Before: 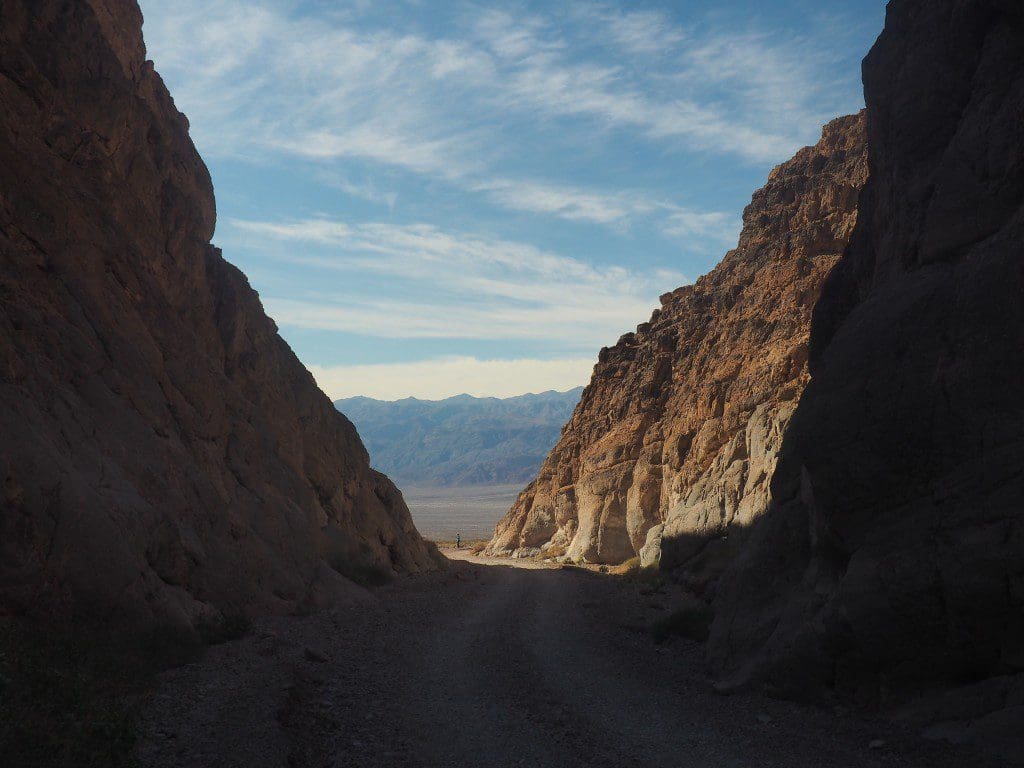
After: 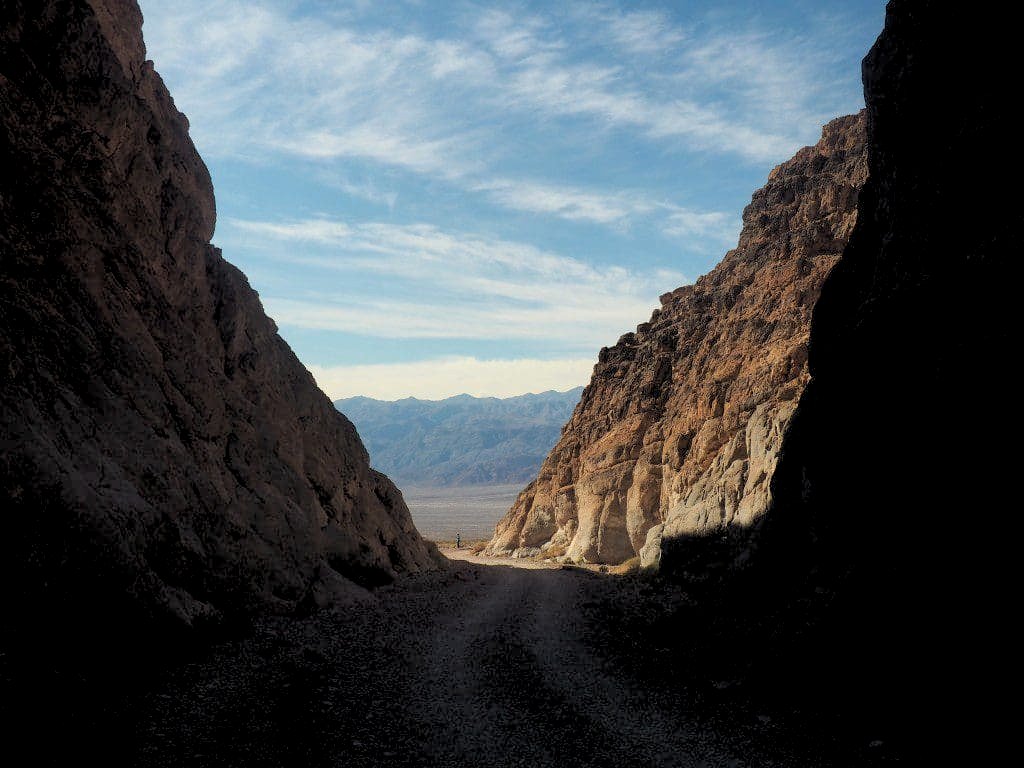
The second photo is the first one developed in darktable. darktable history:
rgb levels: levels [[0.013, 0.434, 0.89], [0, 0.5, 1], [0, 0.5, 1]]
local contrast: highlights 100%, shadows 100%, detail 120%, midtone range 0.2
